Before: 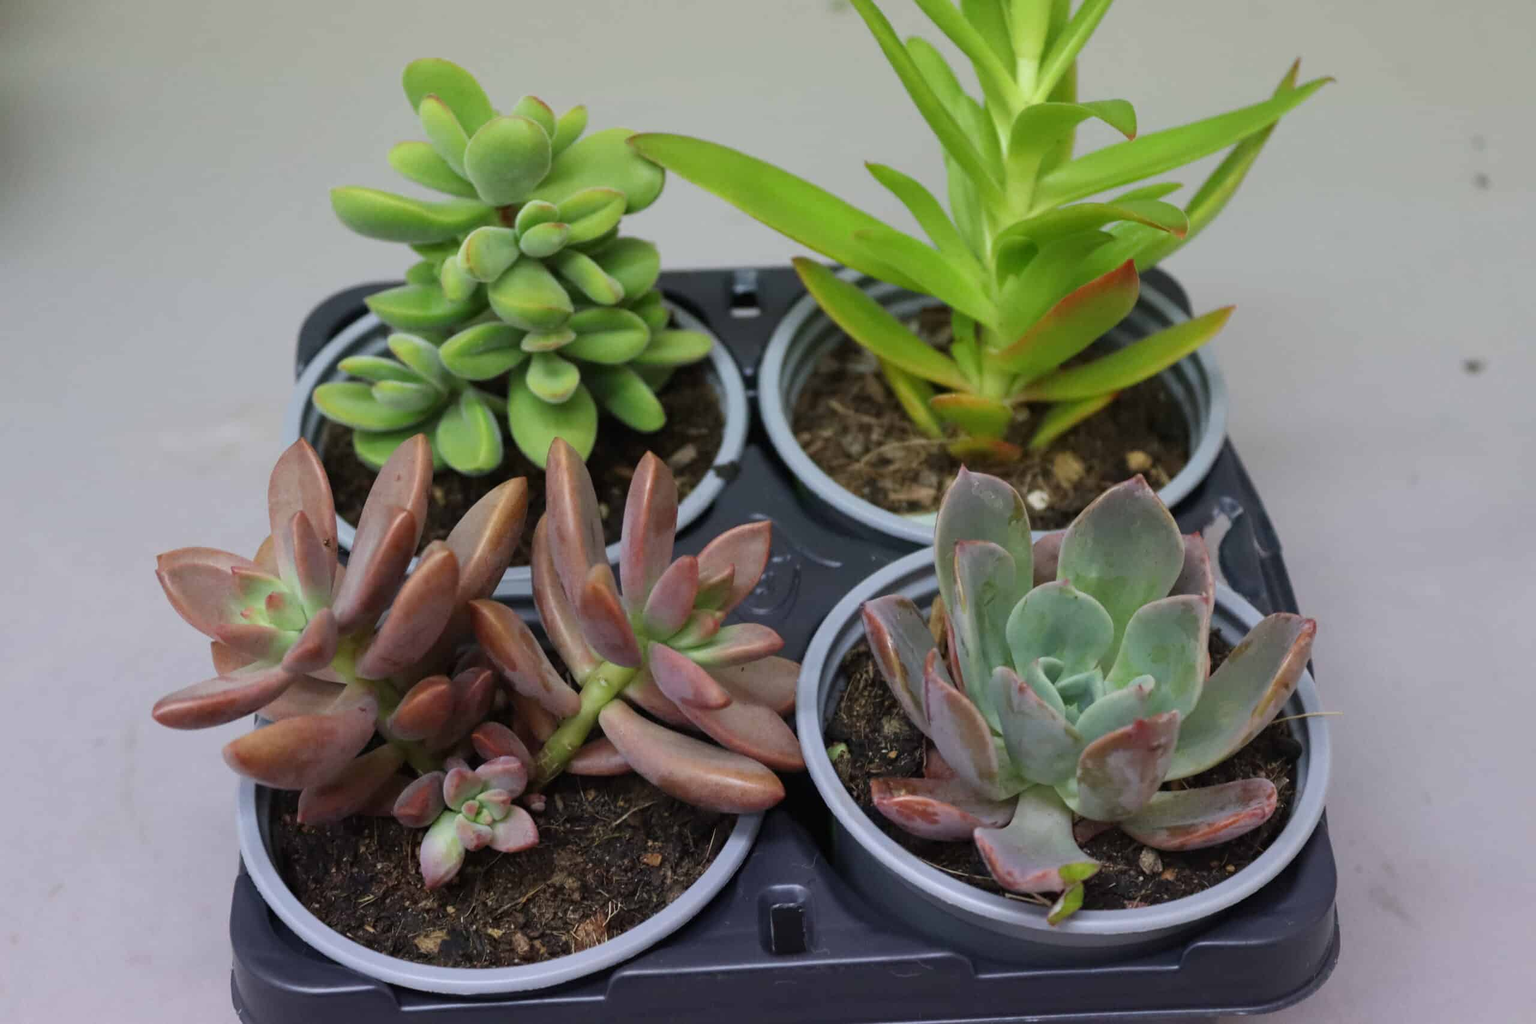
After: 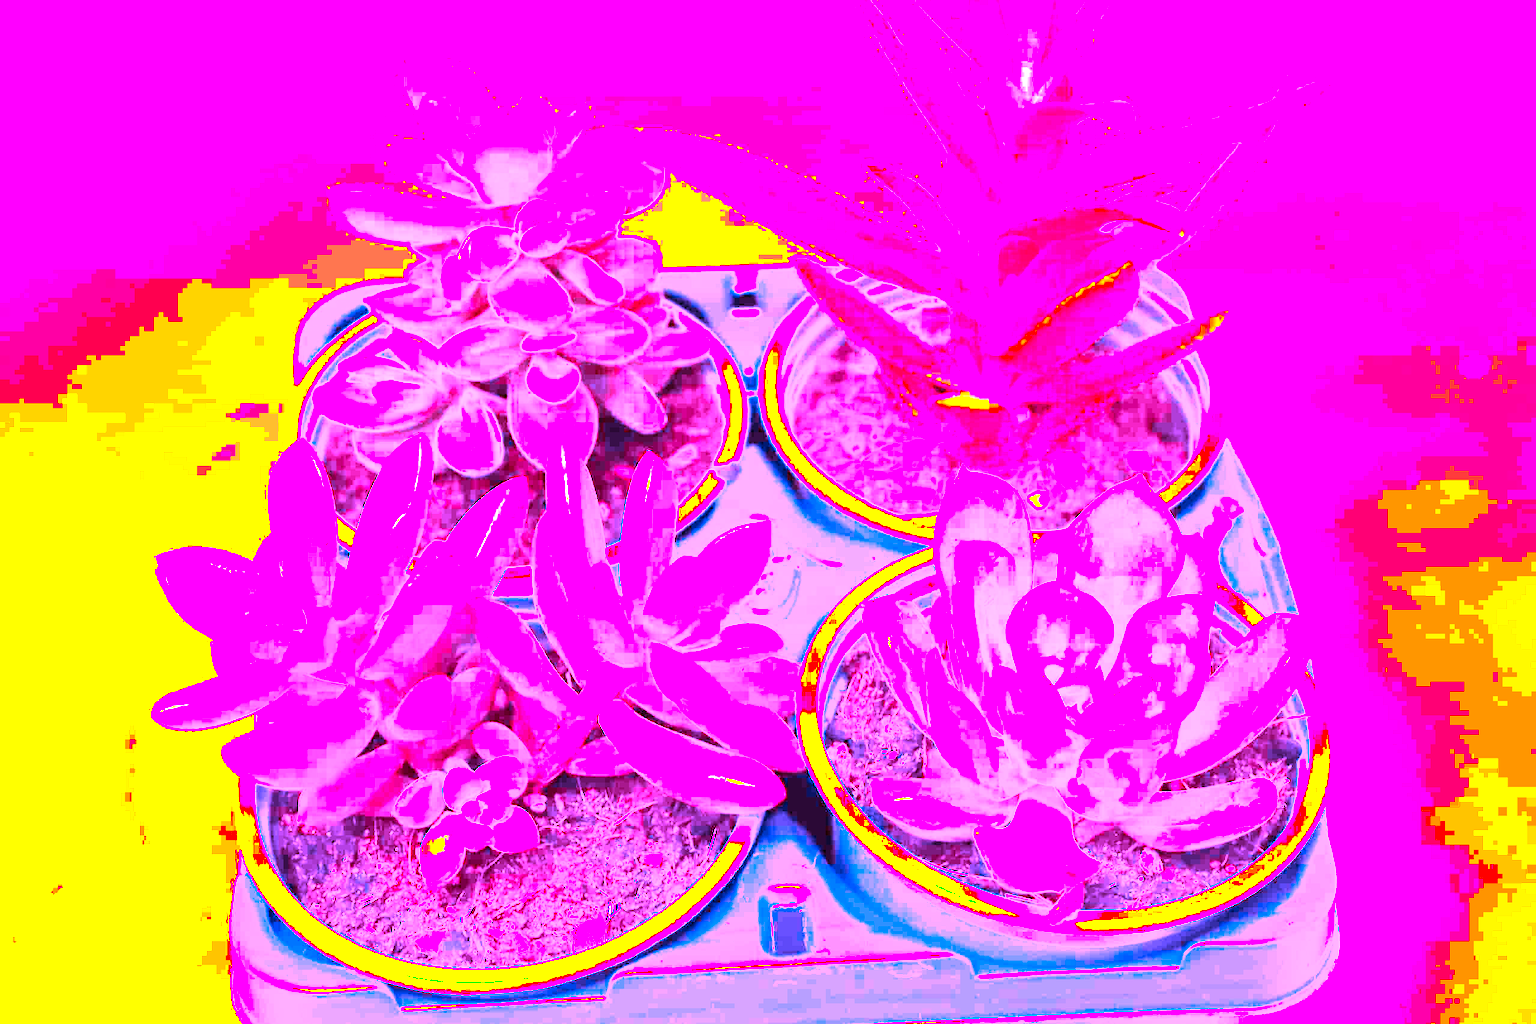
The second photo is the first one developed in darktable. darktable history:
white balance: red 8, blue 8
color zones: curves: ch1 [(0.235, 0.558) (0.75, 0.5)]; ch2 [(0.25, 0.462) (0.749, 0.457)], mix 40.67%
